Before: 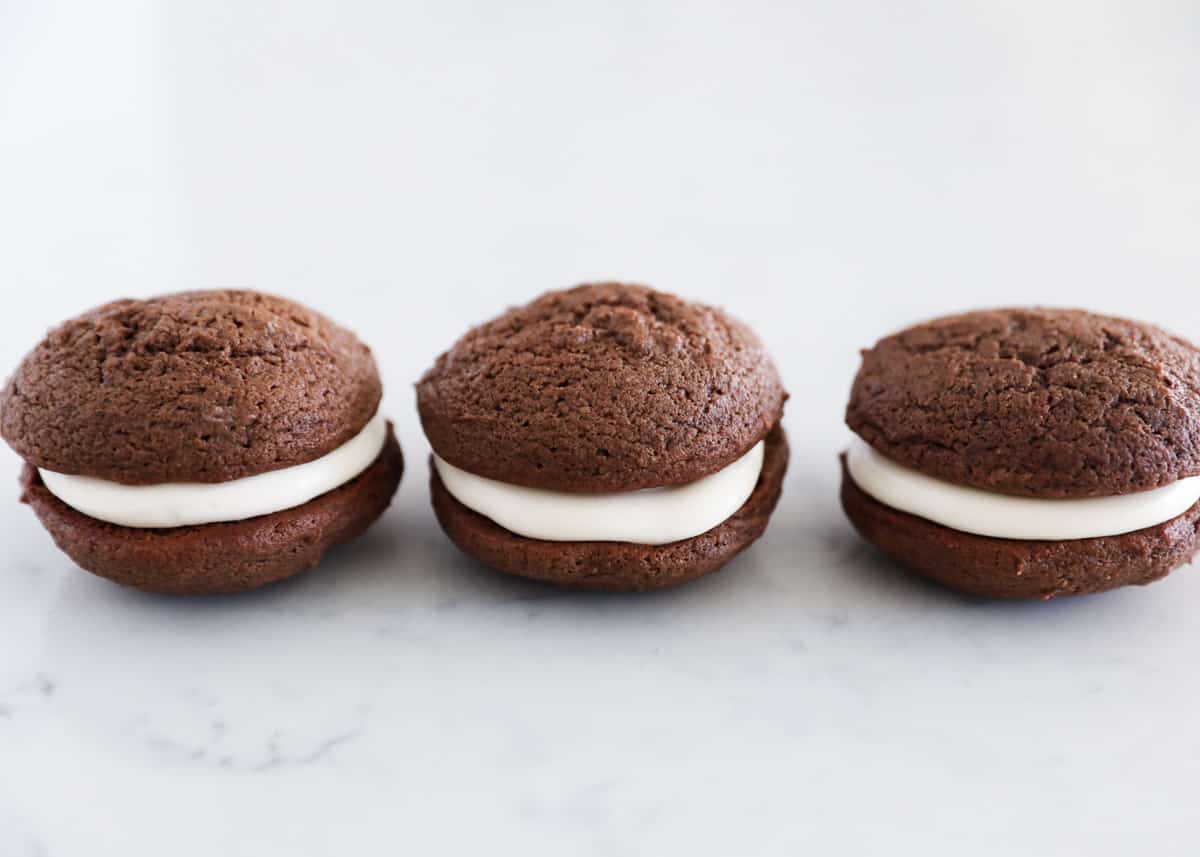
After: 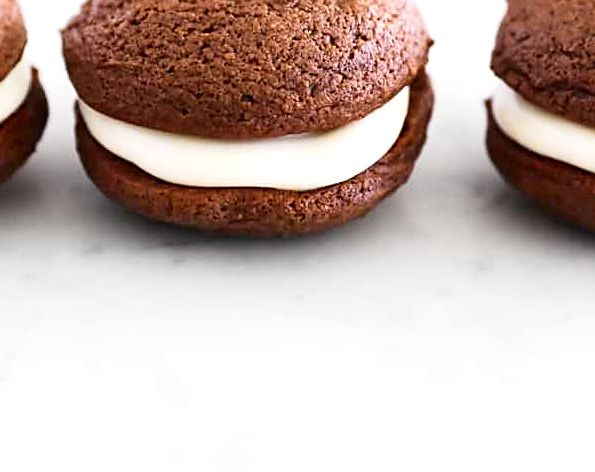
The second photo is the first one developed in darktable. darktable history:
crop: left 29.643%, top 41.329%, right 20.756%, bottom 3.487%
exposure: black level correction 0, exposure 0.499 EV, compensate exposure bias true, compensate highlight preservation false
sharpen: amount 0.49
tone curve: curves: ch0 [(0, 0.008) (0.107, 0.083) (0.283, 0.287) (0.461, 0.498) (0.64, 0.691) (0.822, 0.869) (0.998, 0.978)]; ch1 [(0, 0) (0.323, 0.339) (0.438, 0.422) (0.473, 0.487) (0.502, 0.502) (0.527, 0.53) (0.561, 0.583) (0.608, 0.629) (0.669, 0.704) (0.859, 0.899) (1, 1)]; ch2 [(0, 0) (0.33, 0.347) (0.421, 0.456) (0.473, 0.498) (0.502, 0.504) (0.522, 0.524) (0.549, 0.567) (0.585, 0.627) (0.676, 0.724) (1, 1)], color space Lab, independent channels, preserve colors none
